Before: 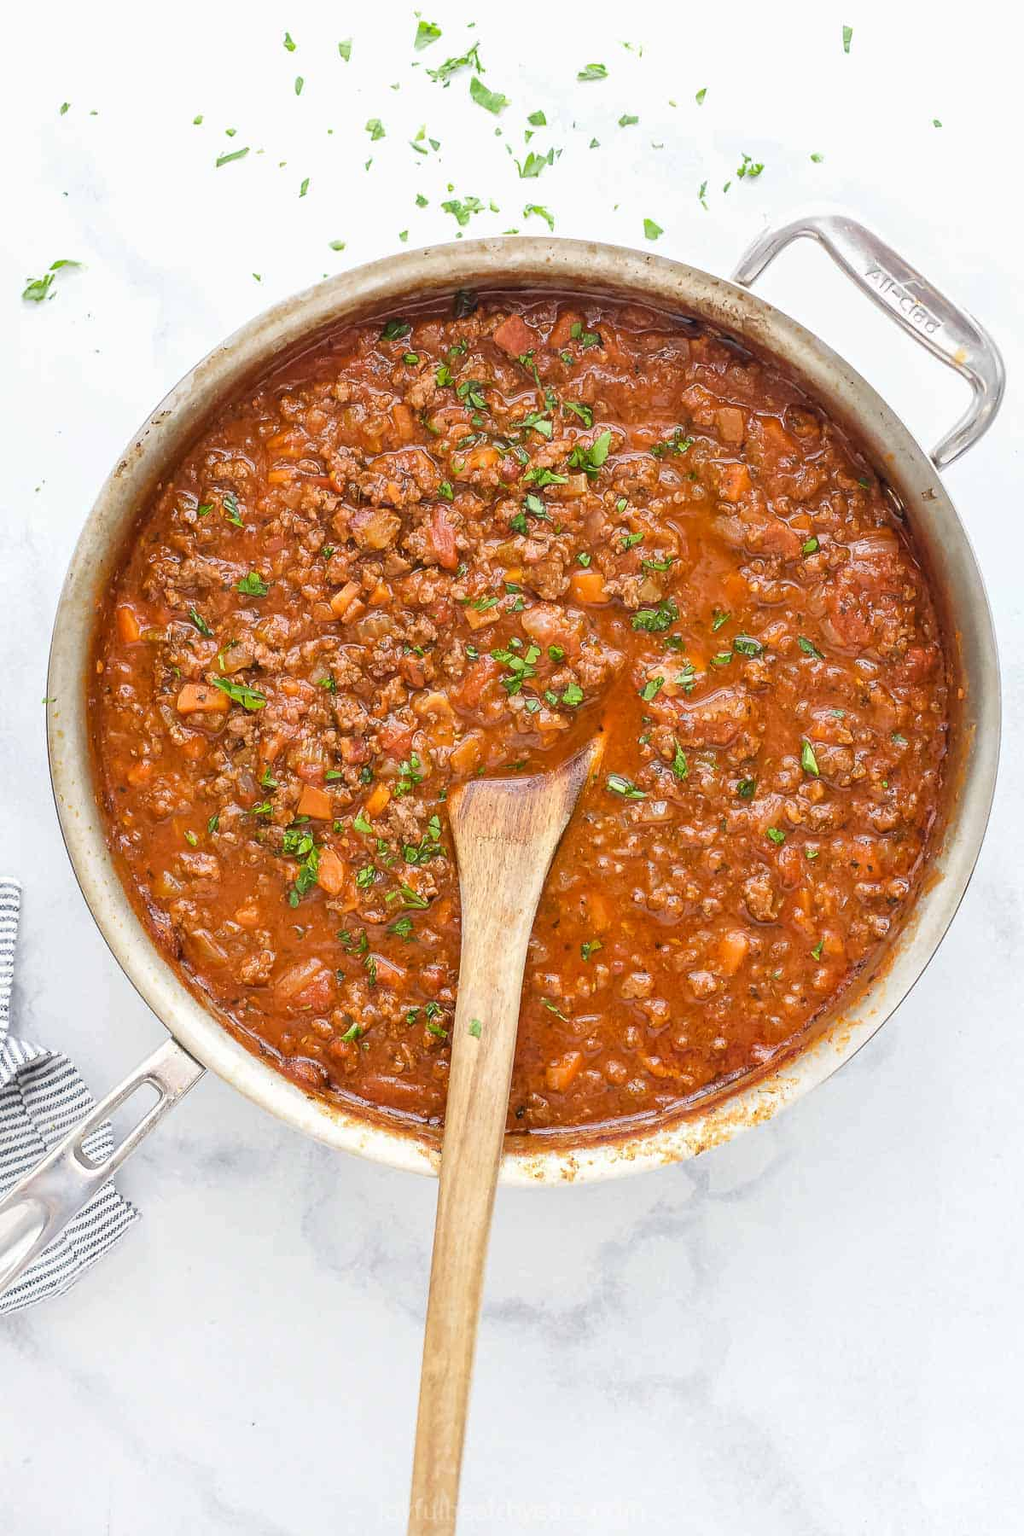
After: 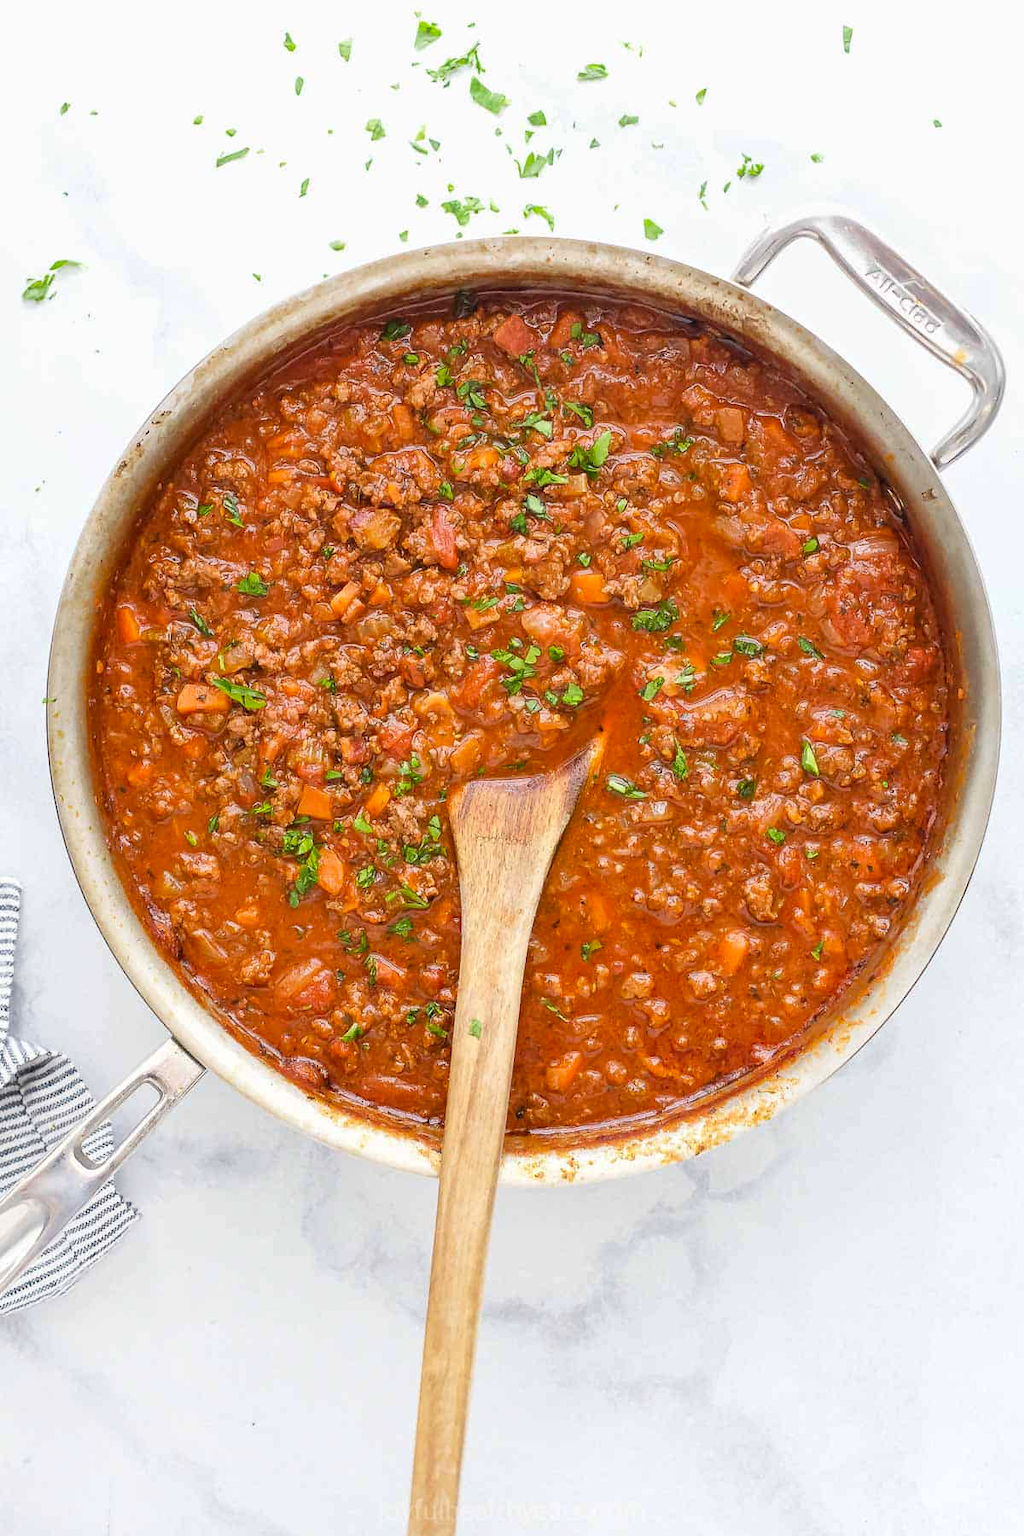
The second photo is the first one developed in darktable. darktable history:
contrast brightness saturation: saturation 0.131
